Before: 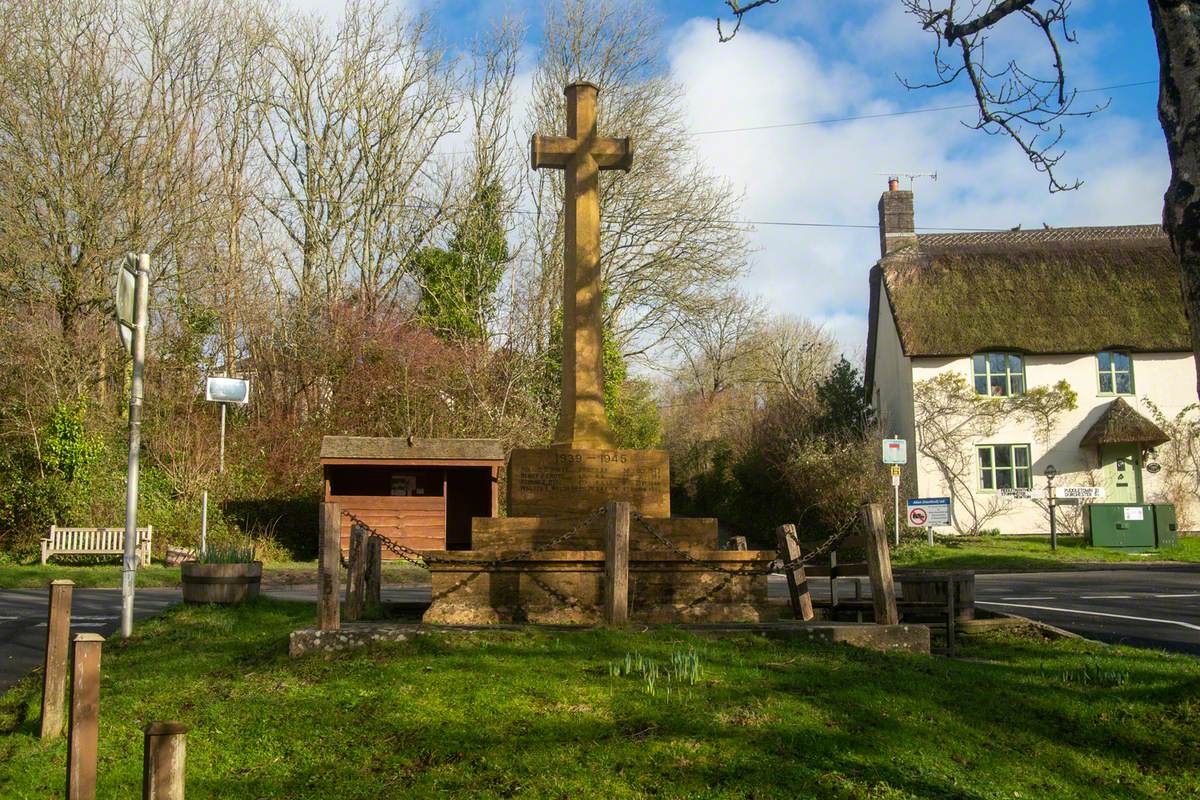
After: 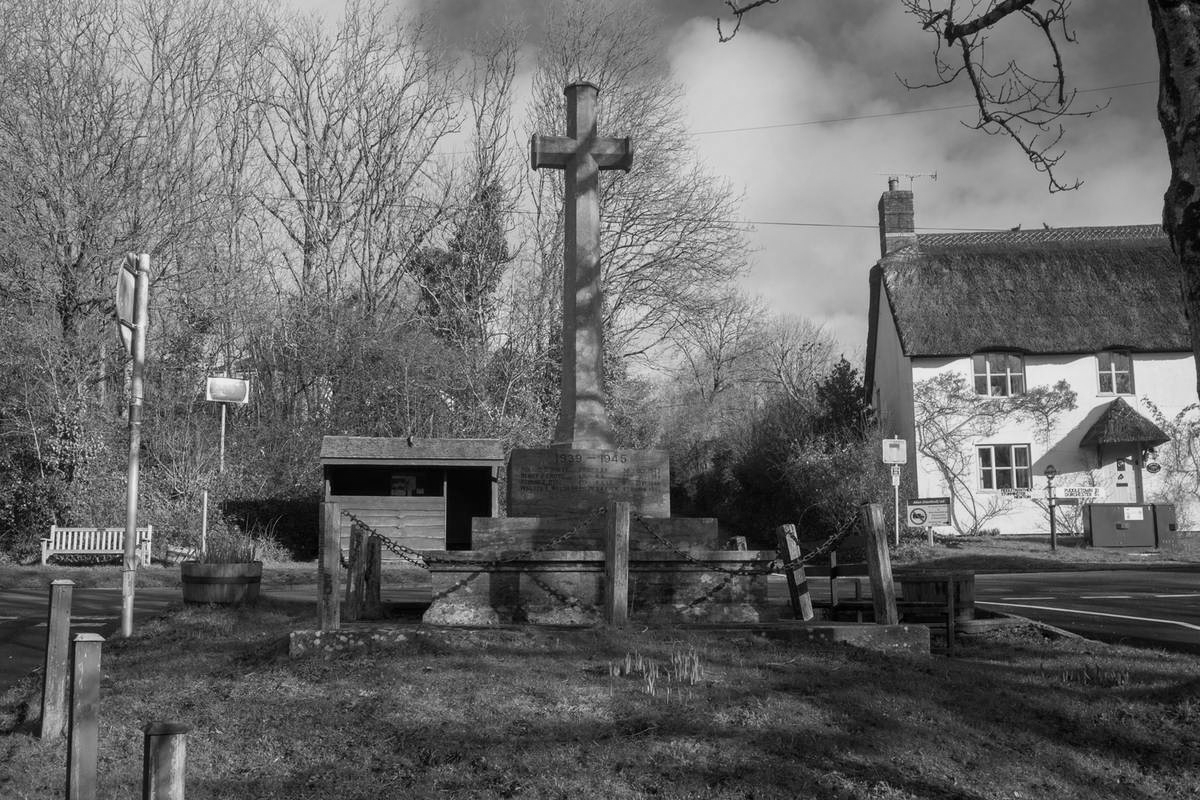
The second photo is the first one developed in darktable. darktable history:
monochrome: a 26.22, b 42.67, size 0.8
color zones: curves: ch1 [(0.077, 0.436) (0.25, 0.5) (0.75, 0.5)]
white balance: red 0.954, blue 1.079
